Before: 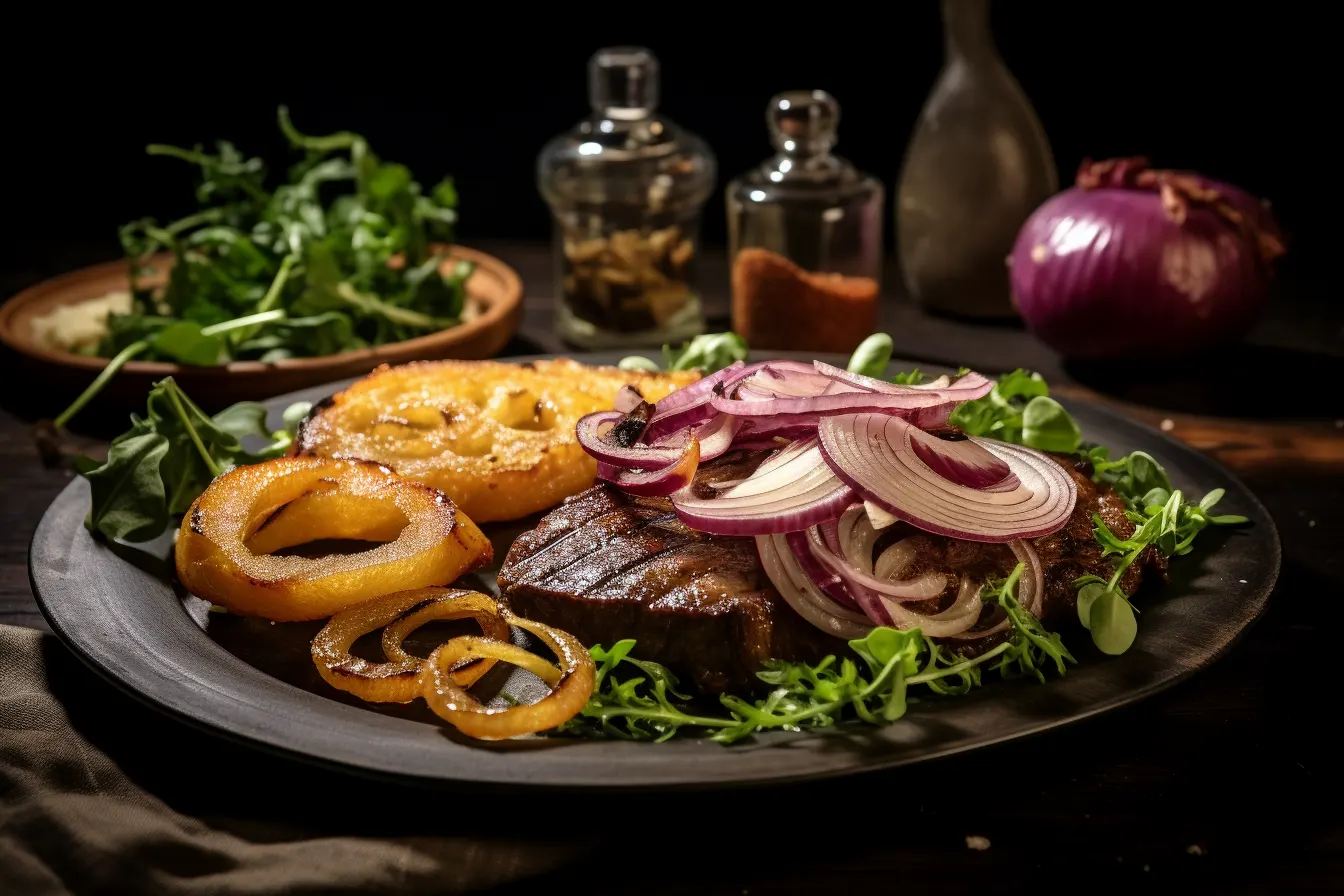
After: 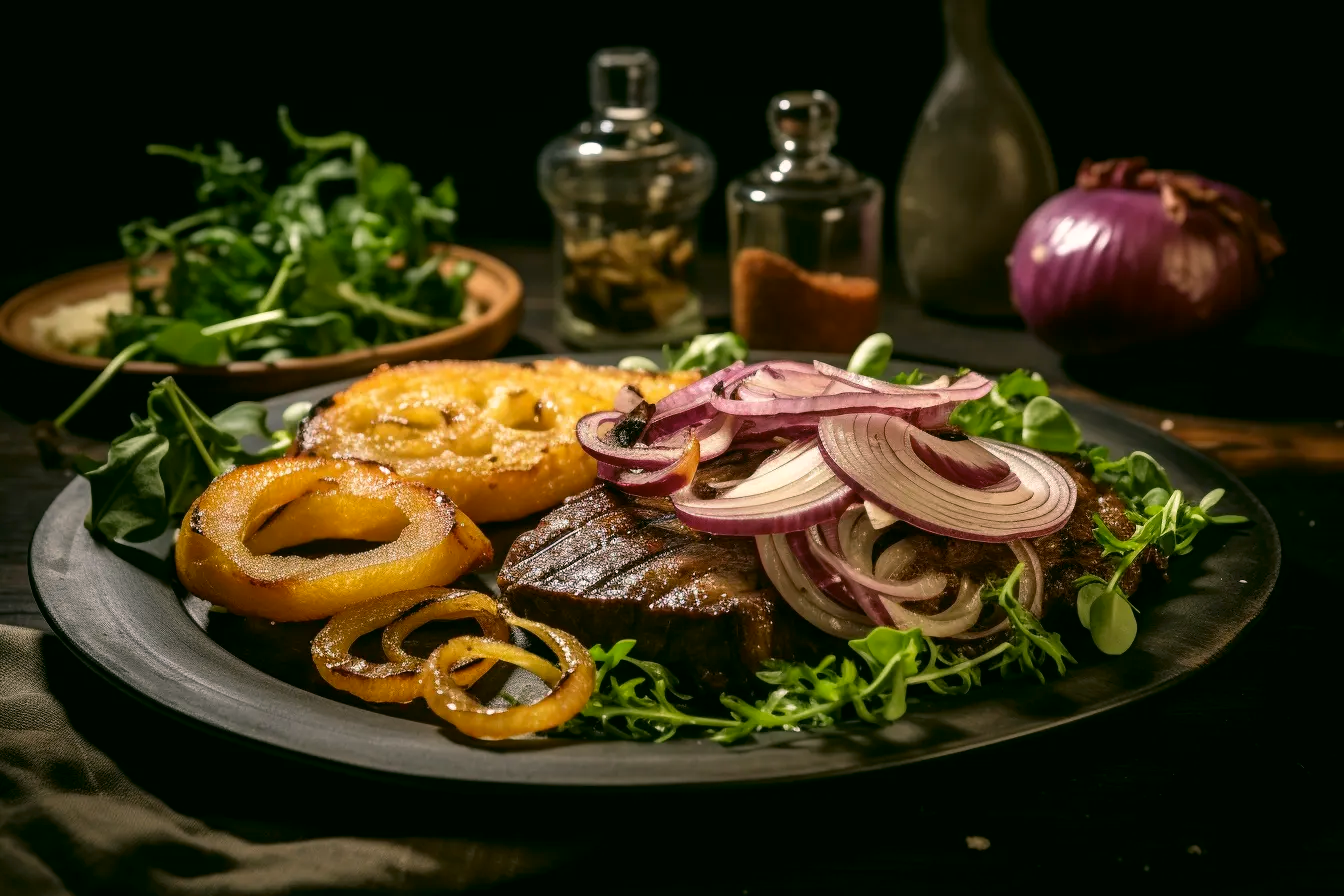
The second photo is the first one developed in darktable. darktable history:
color correction: highlights a* 4.13, highlights b* 4.96, shadows a* -7.98, shadows b* 4.82
tone equalizer: edges refinement/feathering 500, mask exposure compensation -1.57 EV, preserve details no
